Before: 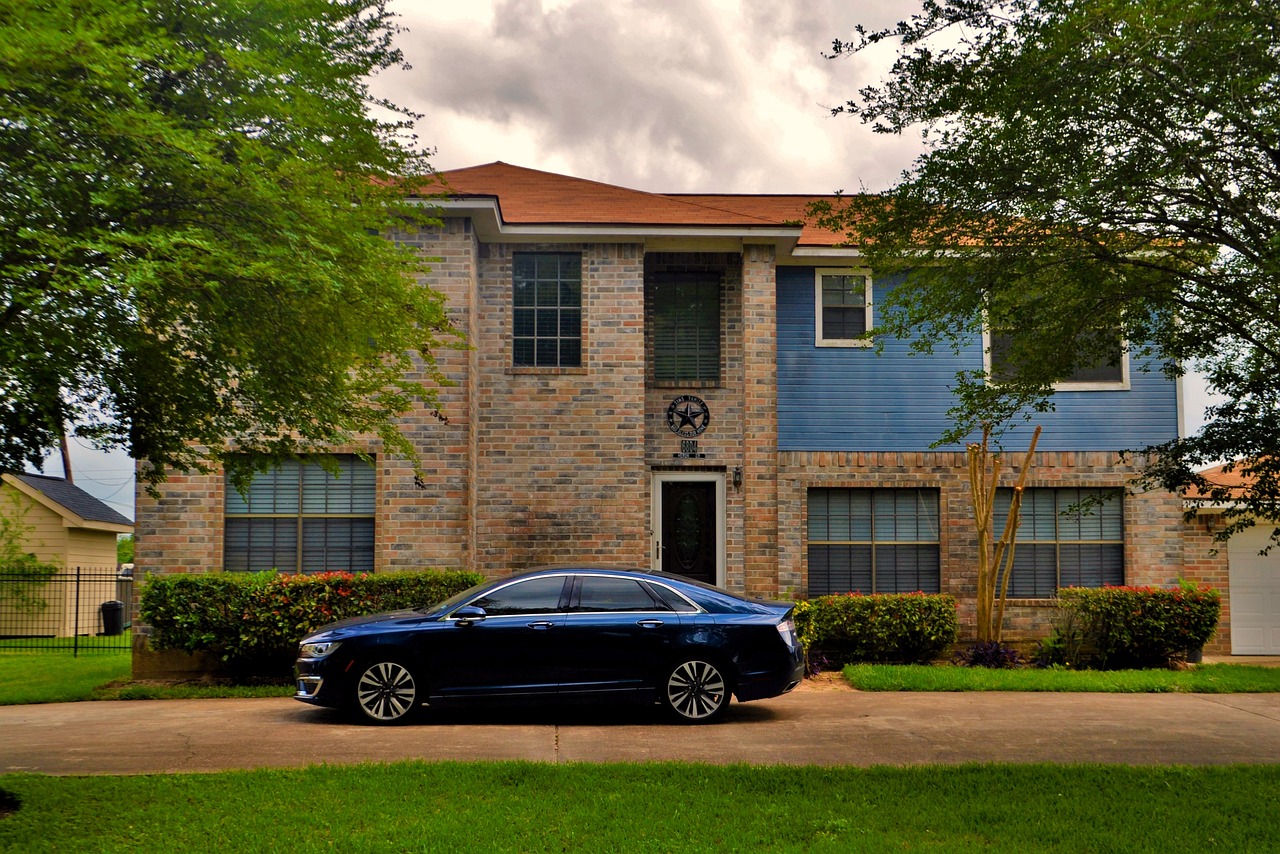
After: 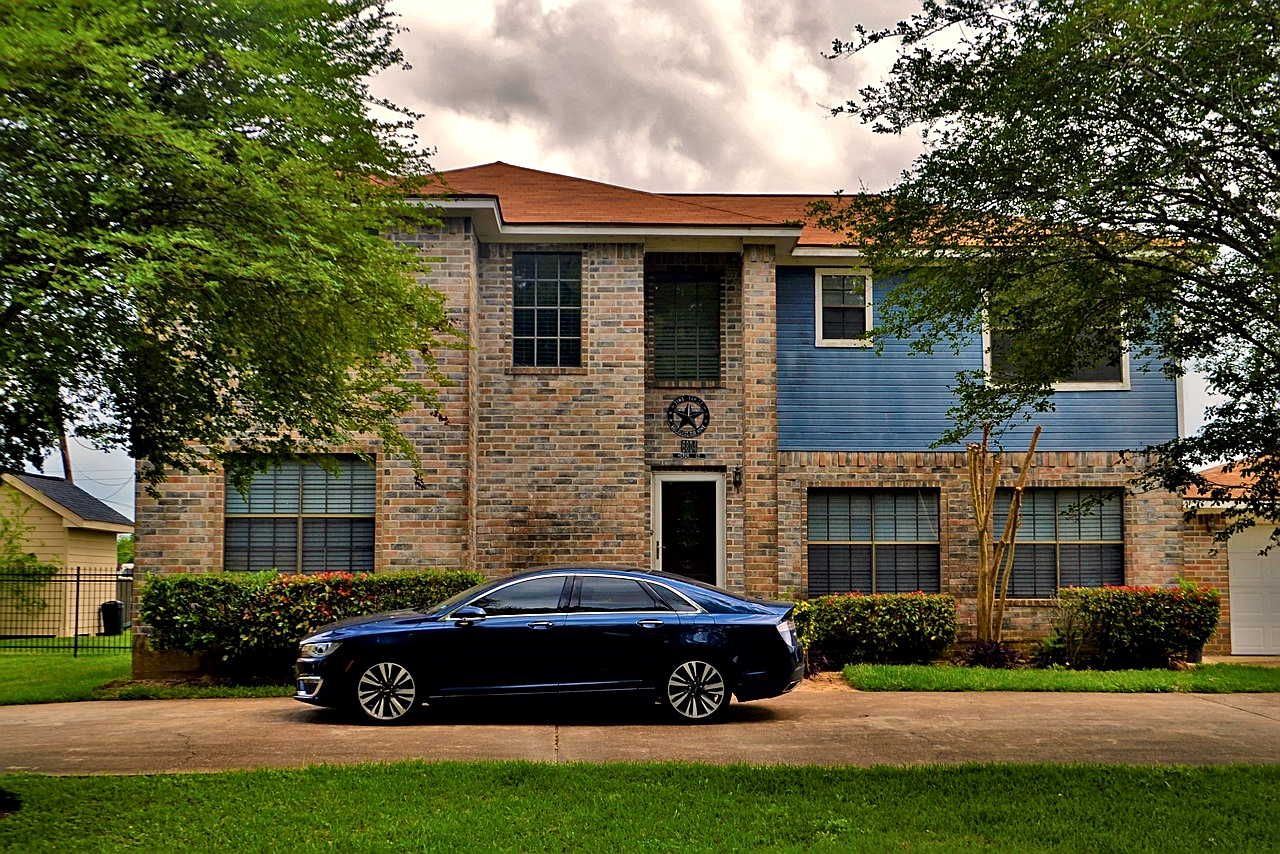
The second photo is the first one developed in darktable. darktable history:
local contrast: mode bilateral grid, contrast 21, coarseness 49, detail 159%, midtone range 0.2
sharpen: amount 0.498
